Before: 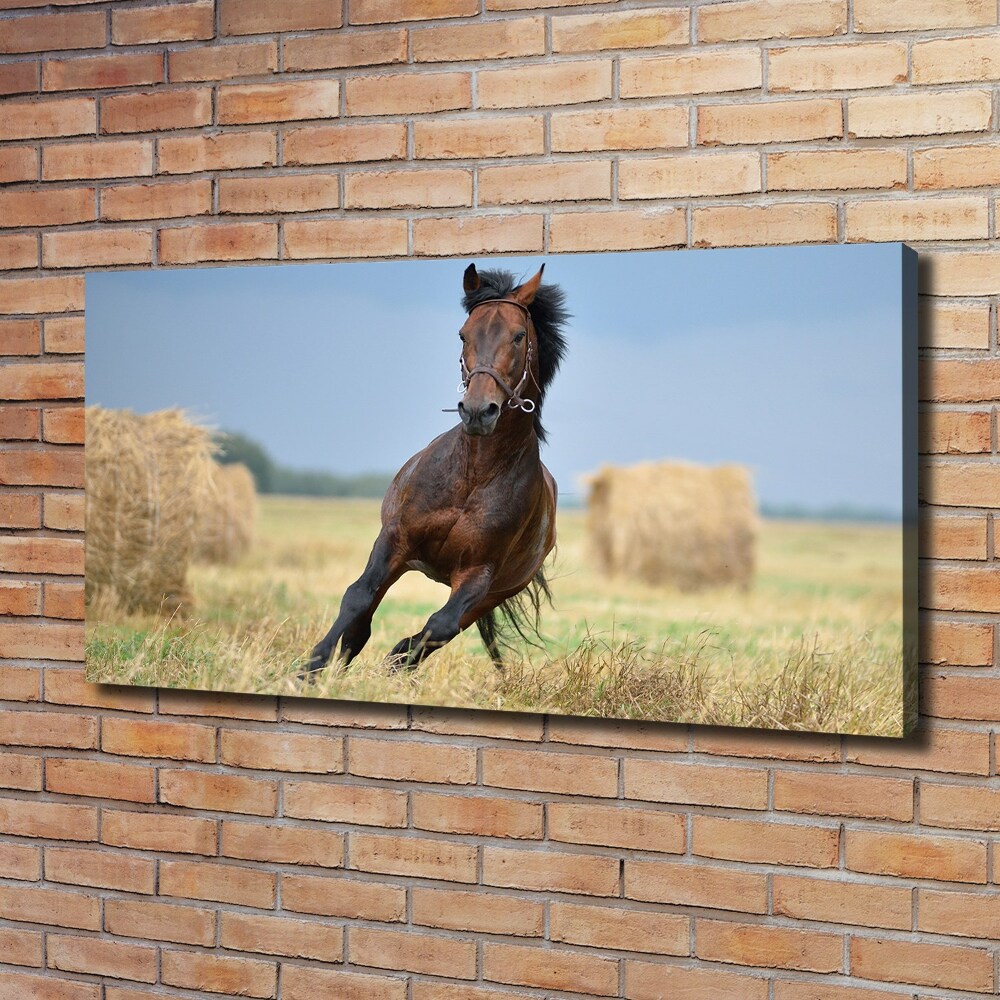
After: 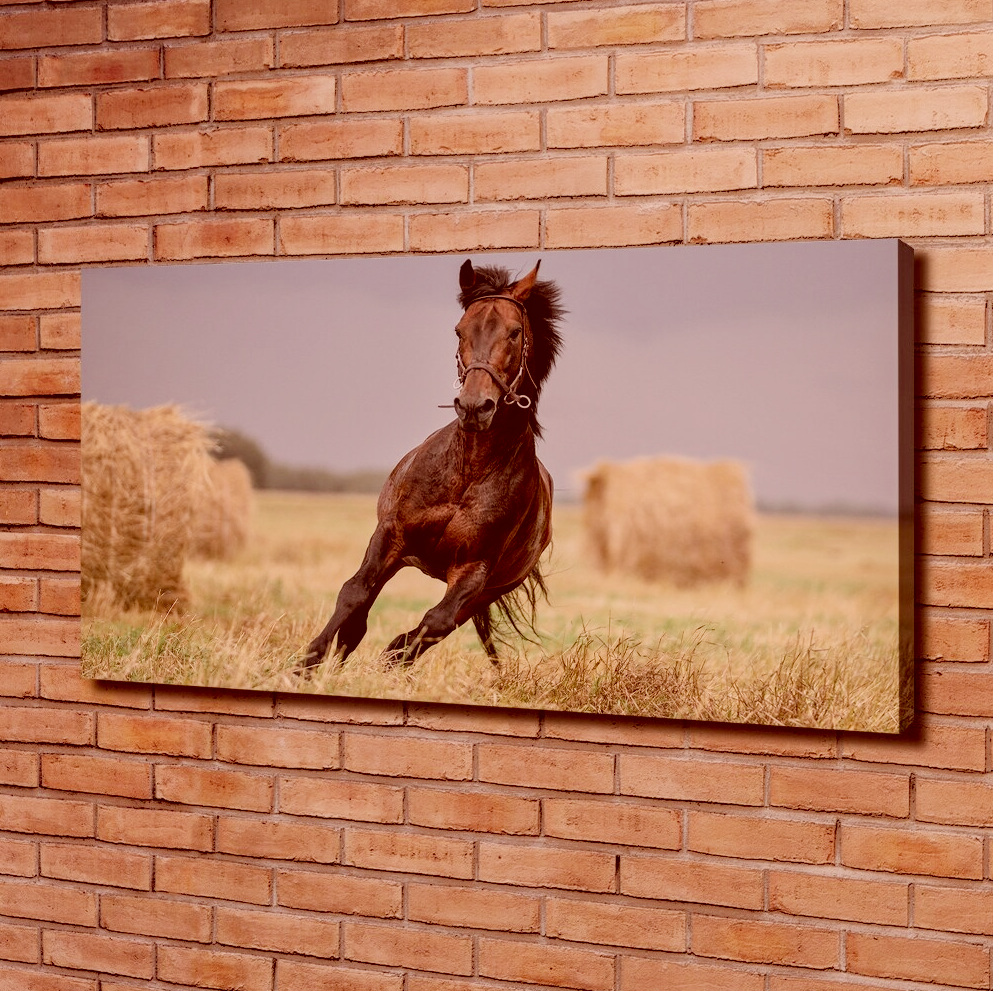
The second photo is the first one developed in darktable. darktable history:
exposure: exposure -0.05 EV
local contrast: detail 130%
crop: left 0.434%, top 0.485%, right 0.244%, bottom 0.386%
filmic rgb: black relative exposure -7.65 EV, white relative exposure 4.56 EV, hardness 3.61
color correction: highlights a* 9.03, highlights b* 8.71, shadows a* 40, shadows b* 40, saturation 0.8
